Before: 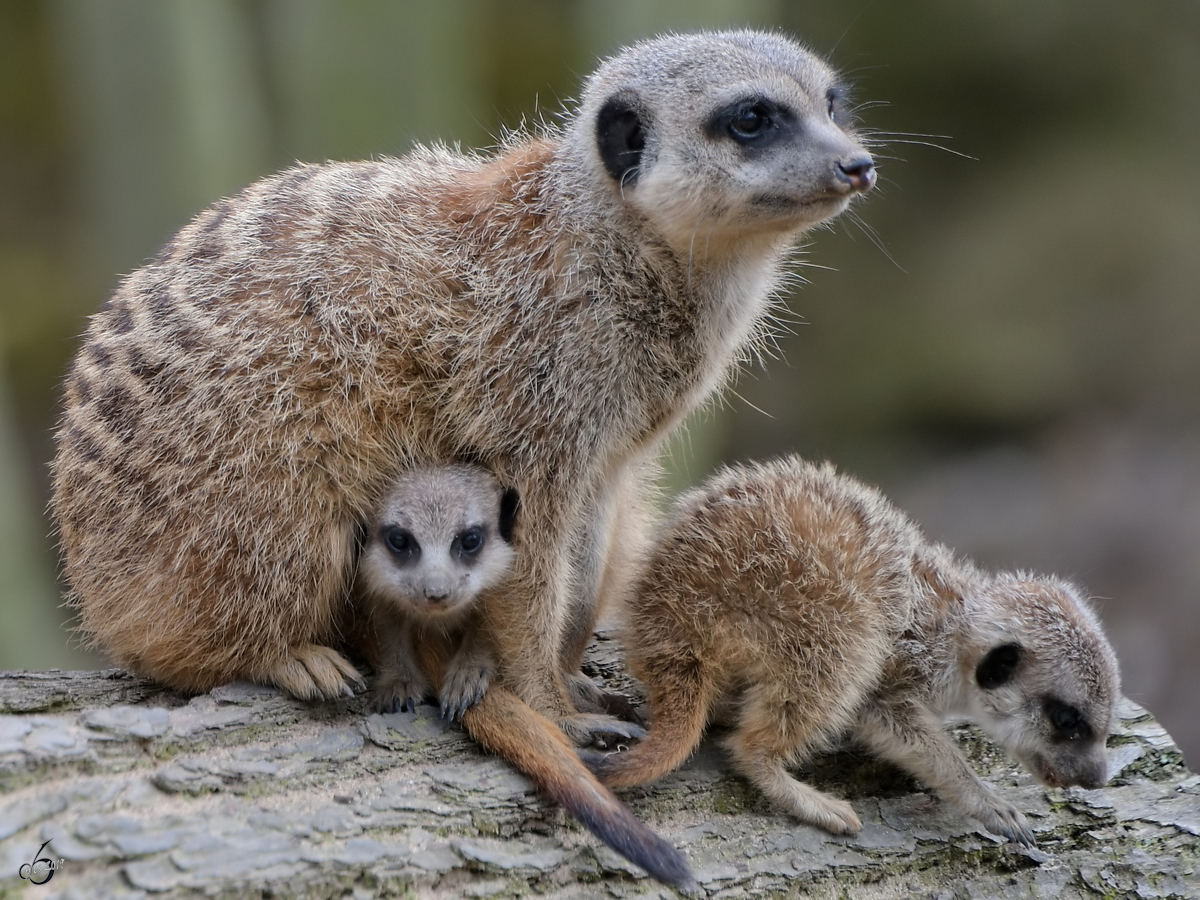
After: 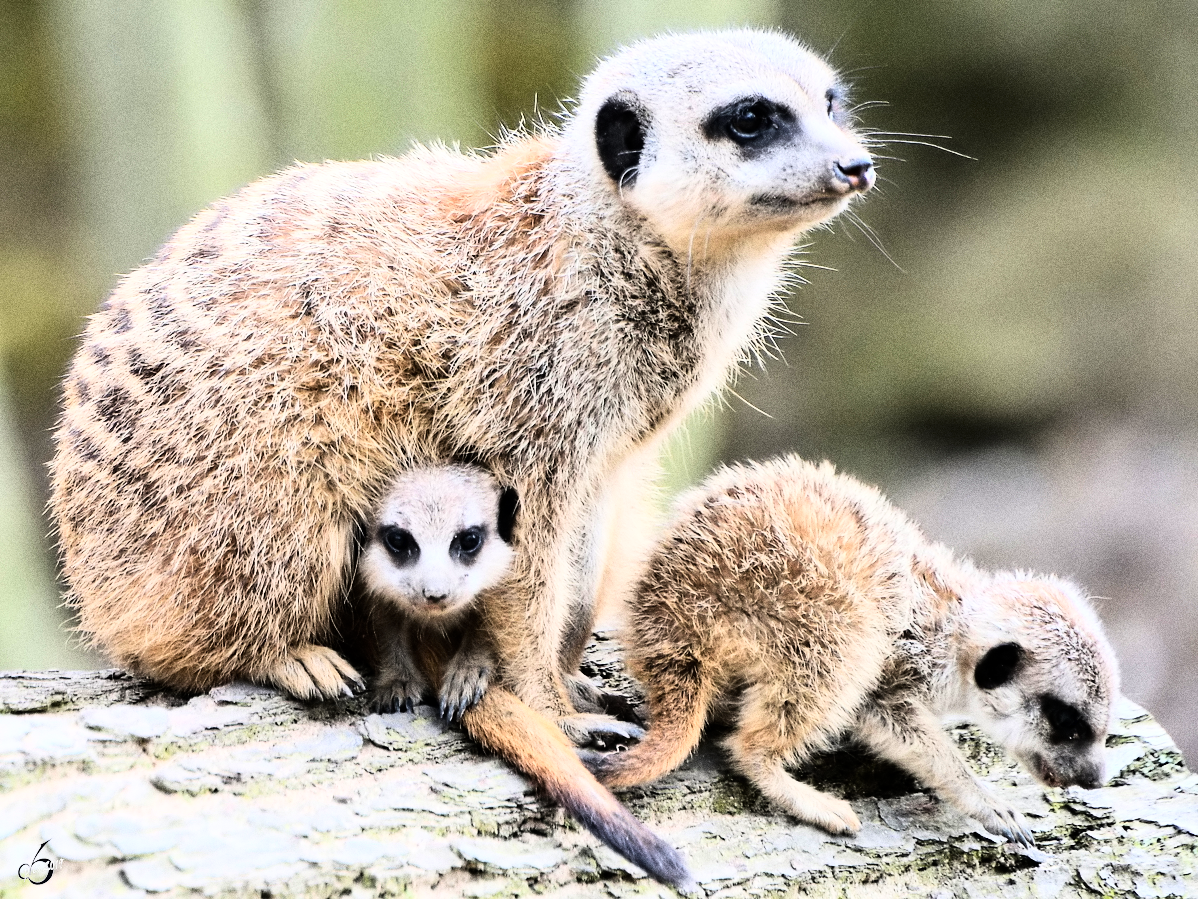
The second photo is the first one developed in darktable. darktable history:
exposure: black level correction 0.001, exposure 0.5 EV, compensate exposure bias true, compensate highlight preservation false
crop and rotate: left 0.126%
rgb curve: curves: ch0 [(0, 0) (0.21, 0.15) (0.24, 0.21) (0.5, 0.75) (0.75, 0.96) (0.89, 0.99) (1, 1)]; ch1 [(0, 0.02) (0.21, 0.13) (0.25, 0.2) (0.5, 0.67) (0.75, 0.9) (0.89, 0.97) (1, 1)]; ch2 [(0, 0.02) (0.21, 0.13) (0.25, 0.2) (0.5, 0.67) (0.75, 0.9) (0.89, 0.97) (1, 1)], compensate middle gray true
grain: coarseness 0.09 ISO, strength 40%
